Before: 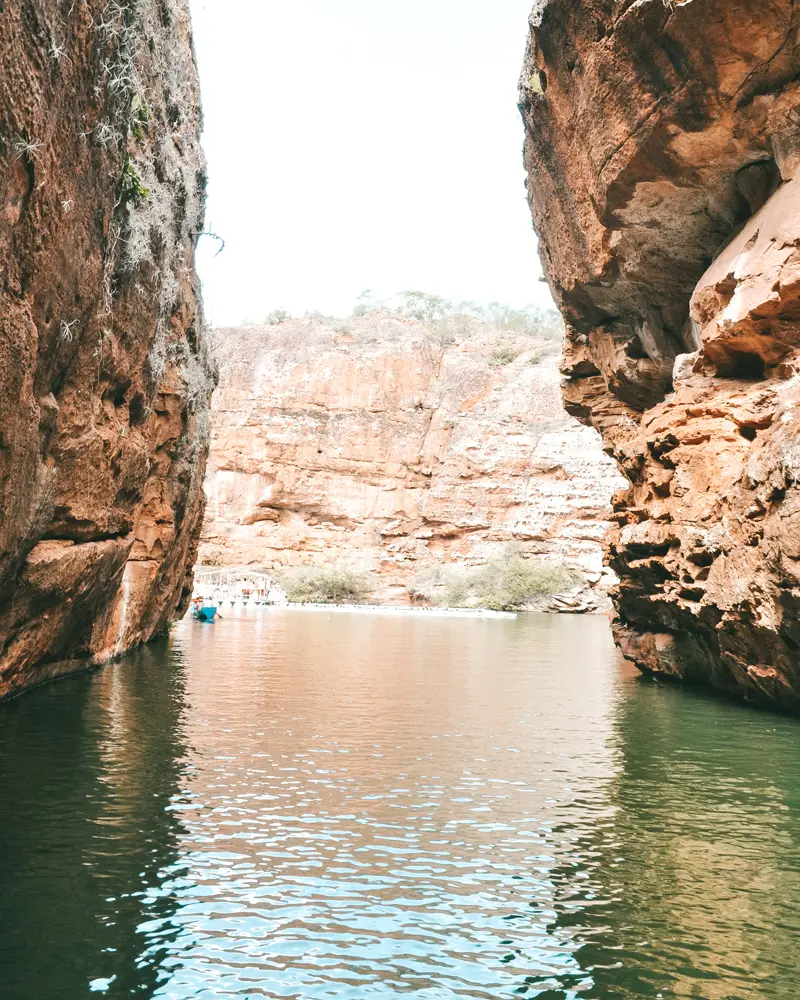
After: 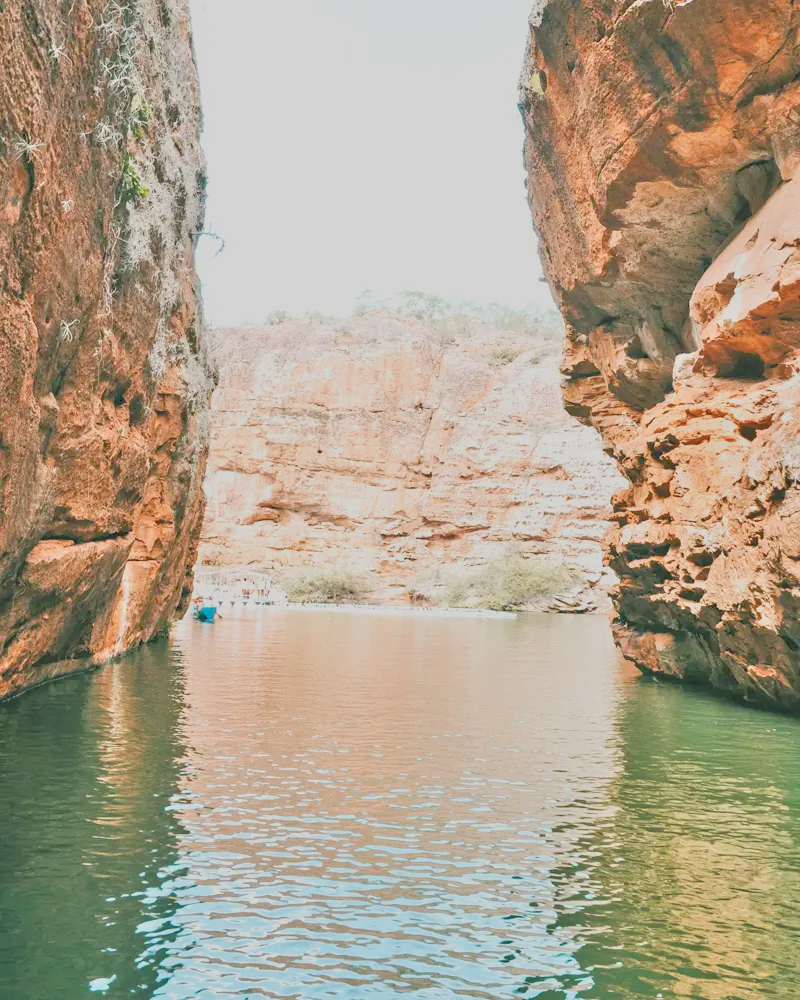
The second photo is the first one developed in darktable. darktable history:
filmic rgb: black relative exposure -7.65 EV, white relative exposure 4.56 EV, hardness 3.61, color science v6 (2022)
tone equalizer: -8 EV 2 EV, -7 EV 2 EV, -6 EV 2 EV, -5 EV 2 EV, -4 EV 2 EV, -3 EV 1.5 EV, -2 EV 1 EV, -1 EV 0.5 EV
